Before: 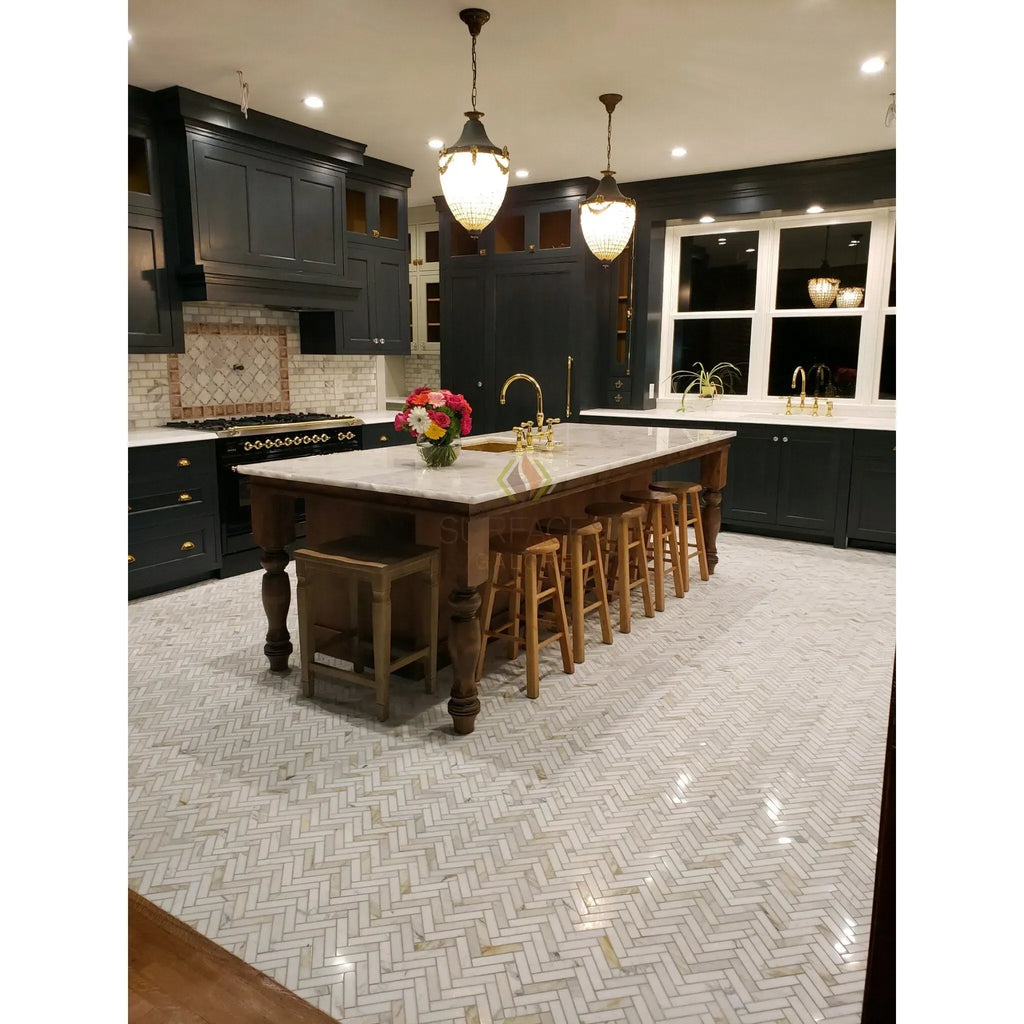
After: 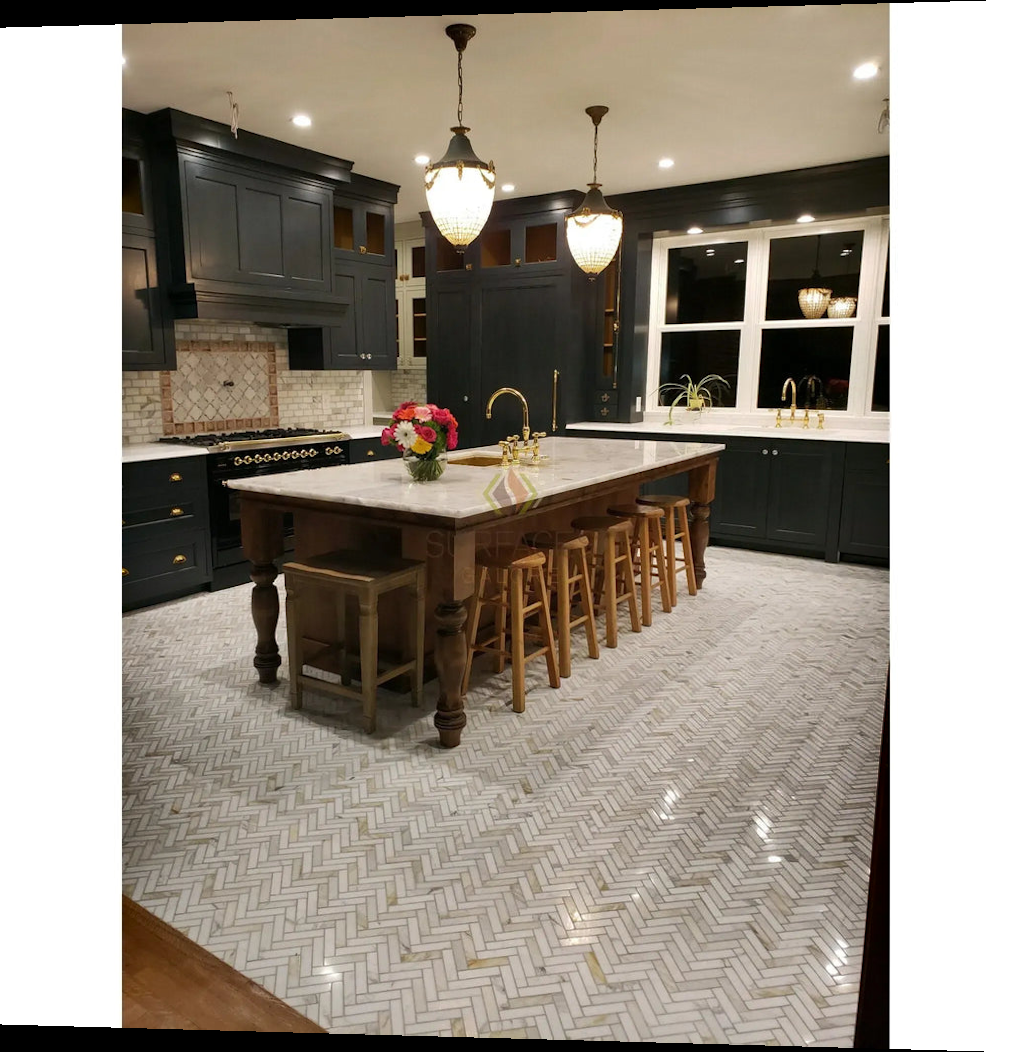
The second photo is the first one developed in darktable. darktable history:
rotate and perspective: lens shift (horizontal) -0.055, automatic cropping off
shadows and highlights: shadows 24.5, highlights -78.15, soften with gaussian
